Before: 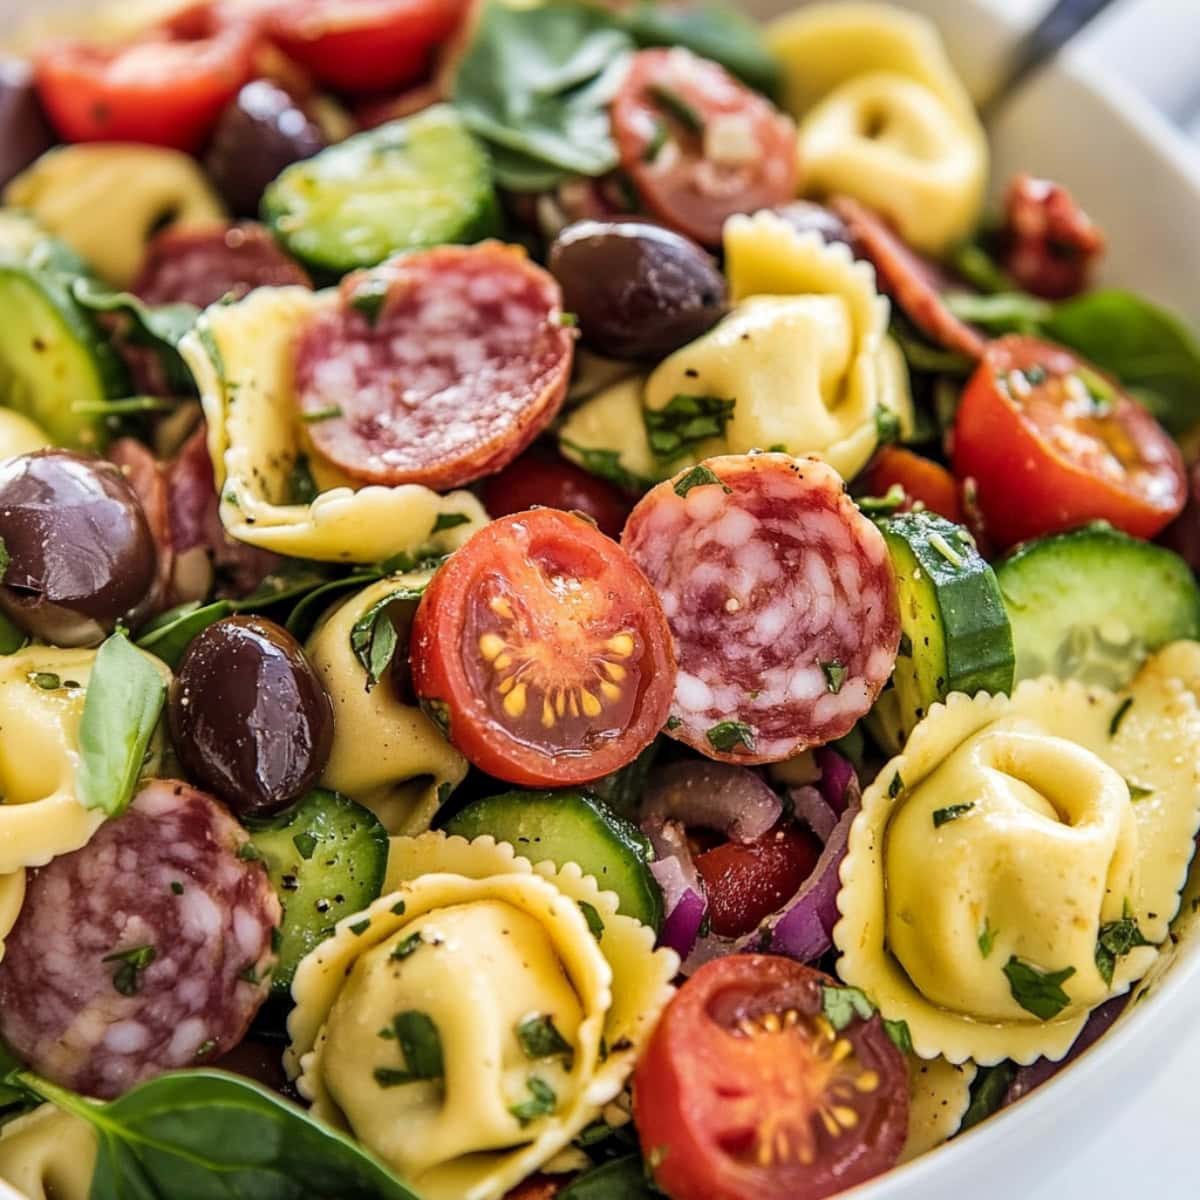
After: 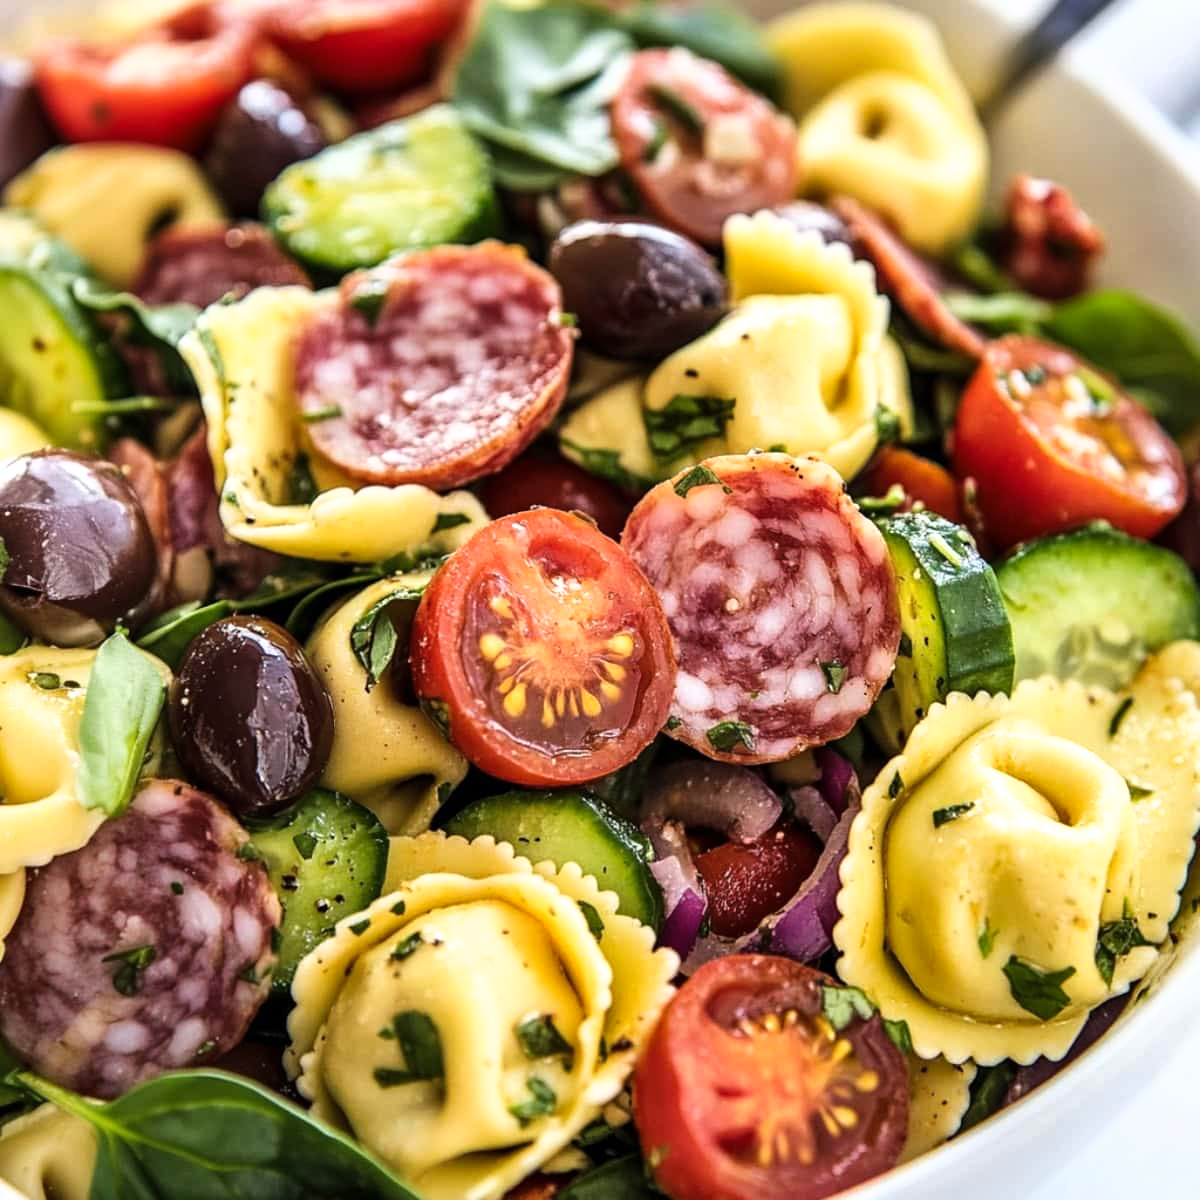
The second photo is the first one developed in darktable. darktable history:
shadows and highlights: shadows 36.96, highlights -27.68, soften with gaussian
tone curve: curves: ch0 [(0, 0) (0.003, 0.002) (0.011, 0.009) (0.025, 0.02) (0.044, 0.036) (0.069, 0.057) (0.1, 0.081) (0.136, 0.115) (0.177, 0.153) (0.224, 0.202) (0.277, 0.264) (0.335, 0.333) (0.399, 0.409) (0.468, 0.491) (0.543, 0.58) (0.623, 0.675) (0.709, 0.777) (0.801, 0.88) (0.898, 0.98) (1, 1)], color space Lab, linked channels, preserve colors none
